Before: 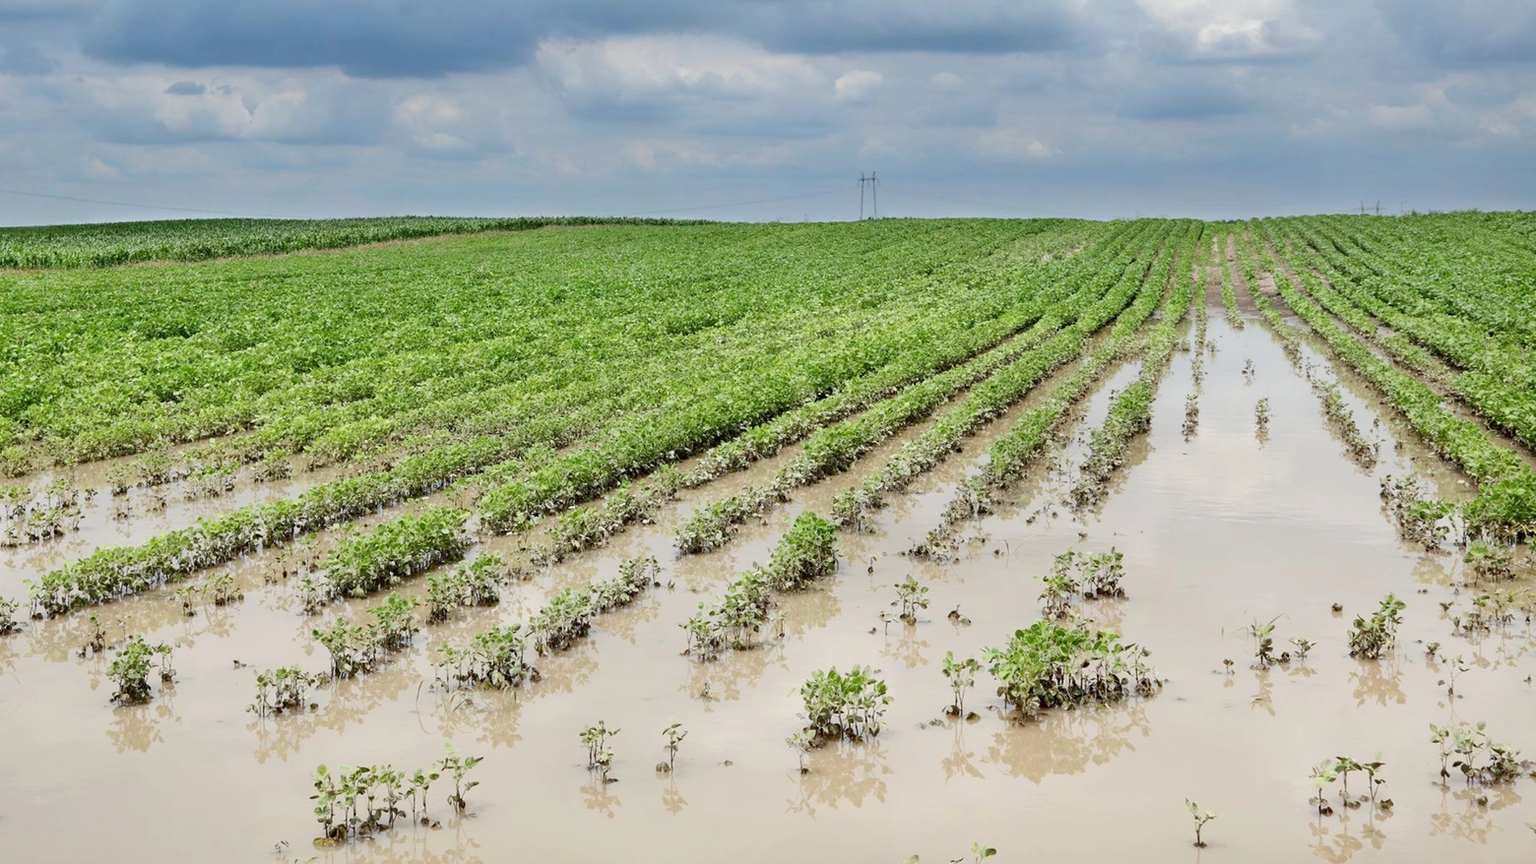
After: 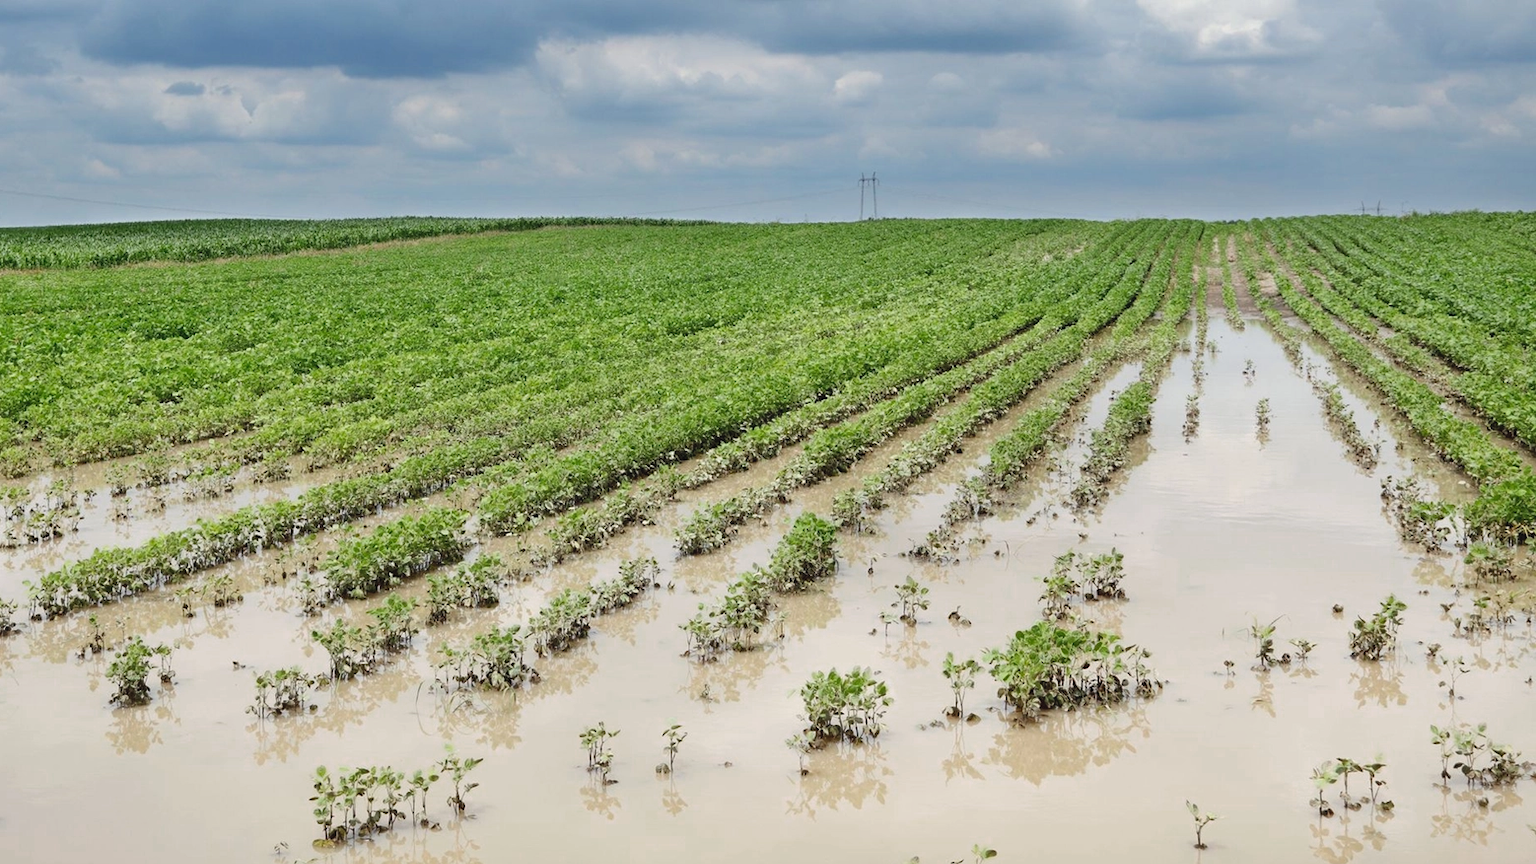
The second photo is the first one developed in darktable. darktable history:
crop and rotate: left 0.126%
exposure: black level correction -0.005, exposure 0.054 EV, compensate highlight preservation false
color zones: curves: ch0 [(0, 0.465) (0.092, 0.596) (0.289, 0.464) (0.429, 0.453) (0.571, 0.464) (0.714, 0.455) (0.857, 0.462) (1, 0.465)]
